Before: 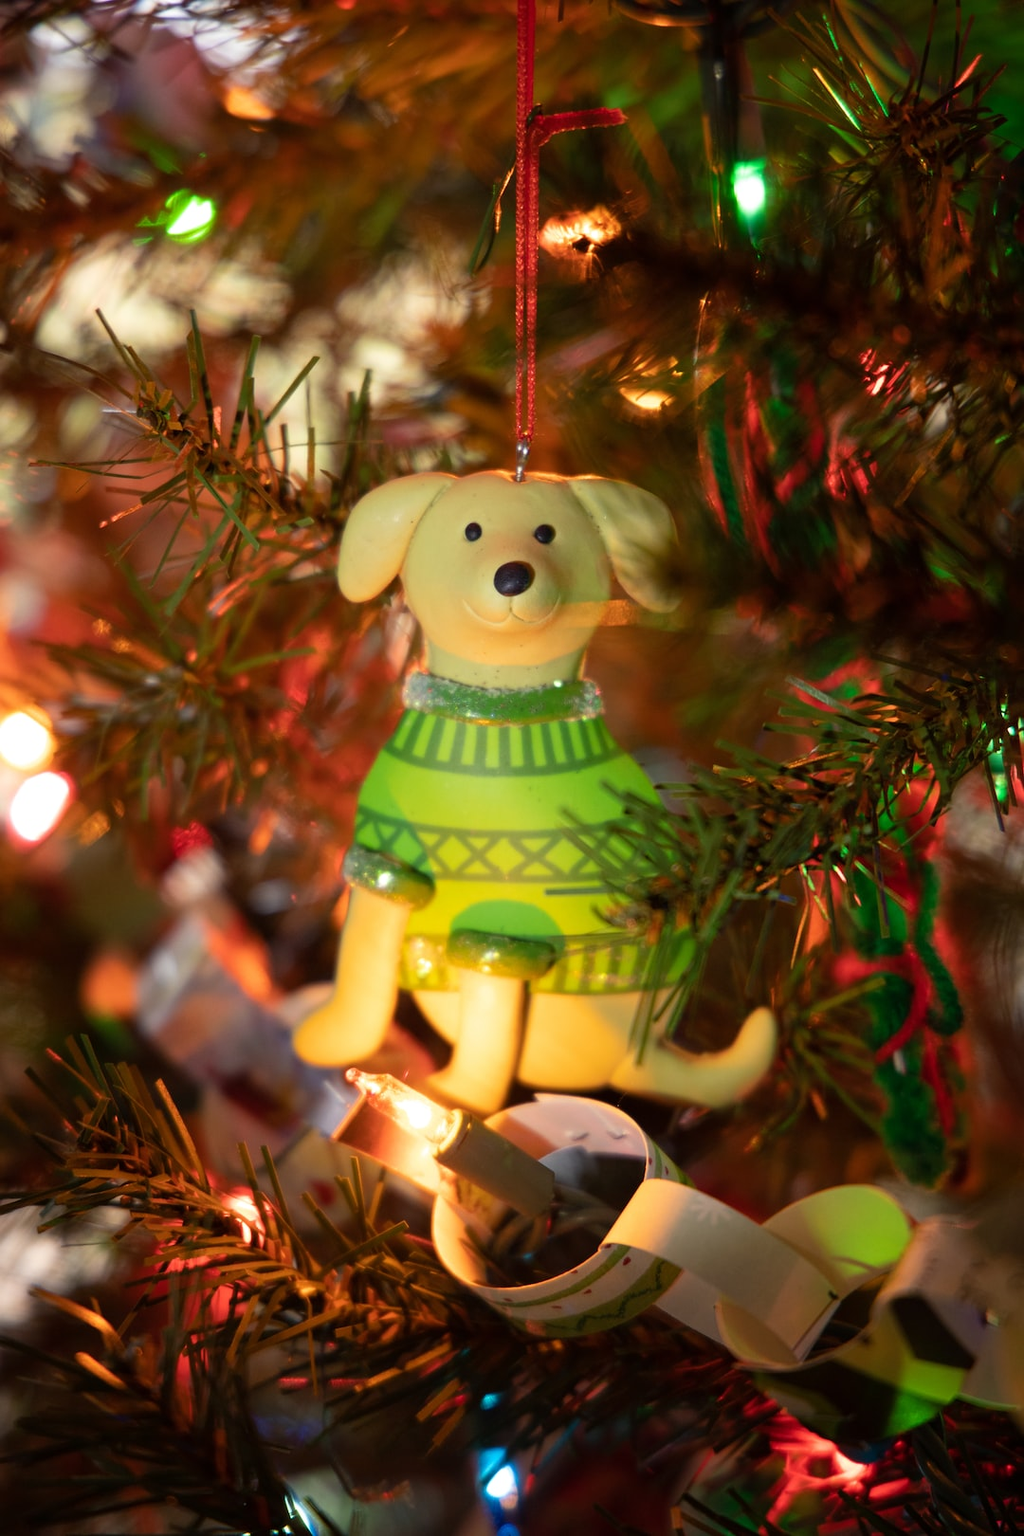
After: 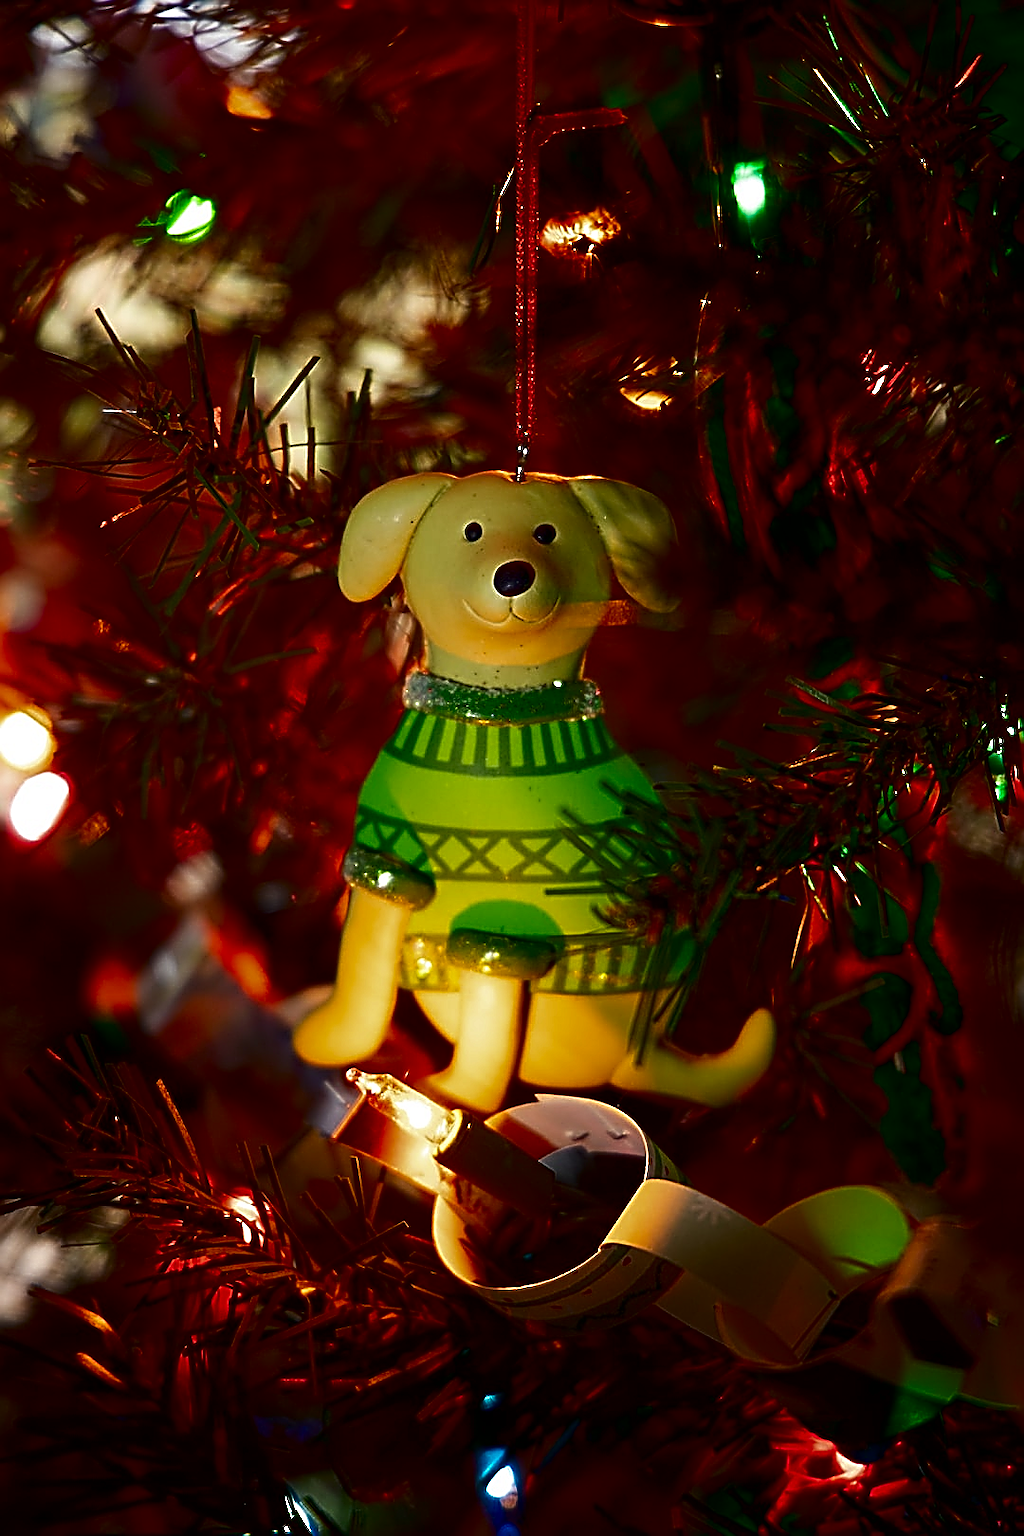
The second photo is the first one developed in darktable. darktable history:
contrast brightness saturation: contrast 0.094, brightness -0.583, saturation 0.169
sharpen: amount 1.994
